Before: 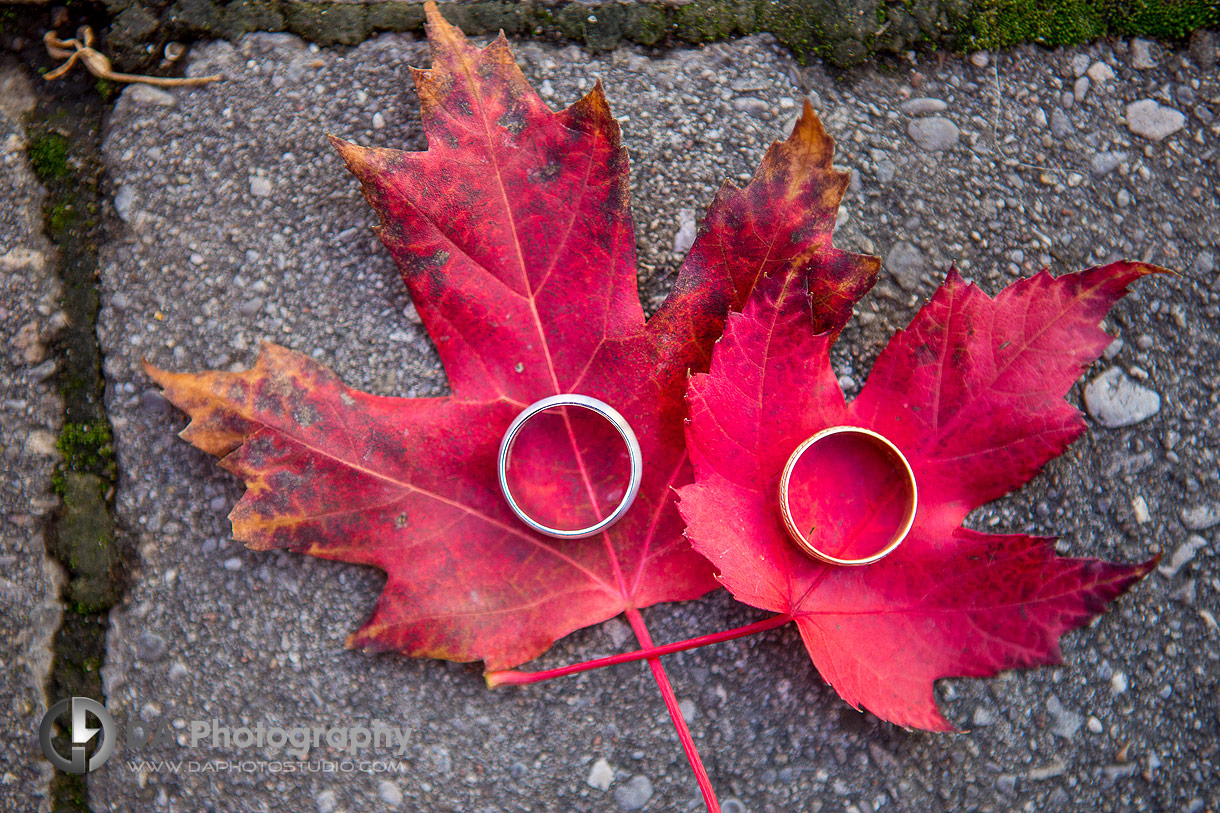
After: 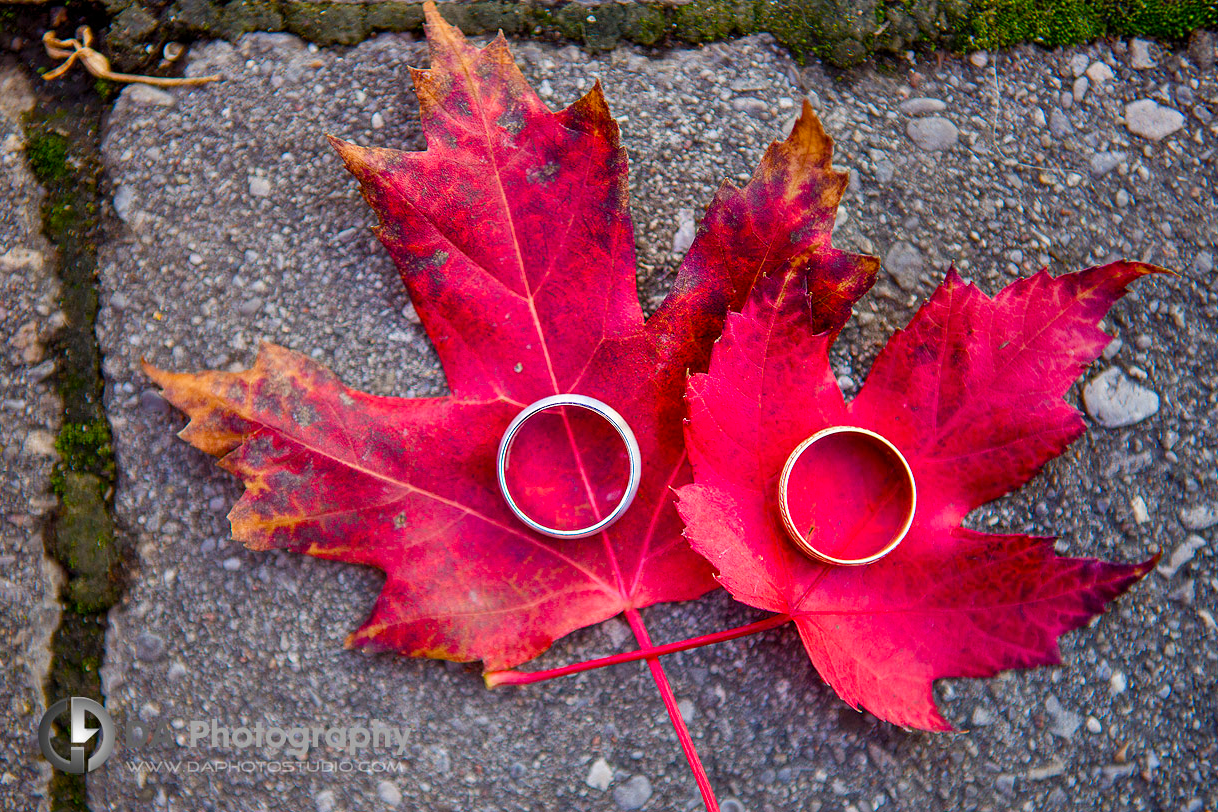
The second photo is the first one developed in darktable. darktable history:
color balance rgb: perceptual saturation grading › global saturation 20%, perceptual saturation grading › highlights -25.142%, perceptual saturation grading › shadows 49.495%
crop: left 0.148%
shadows and highlights: soften with gaussian
